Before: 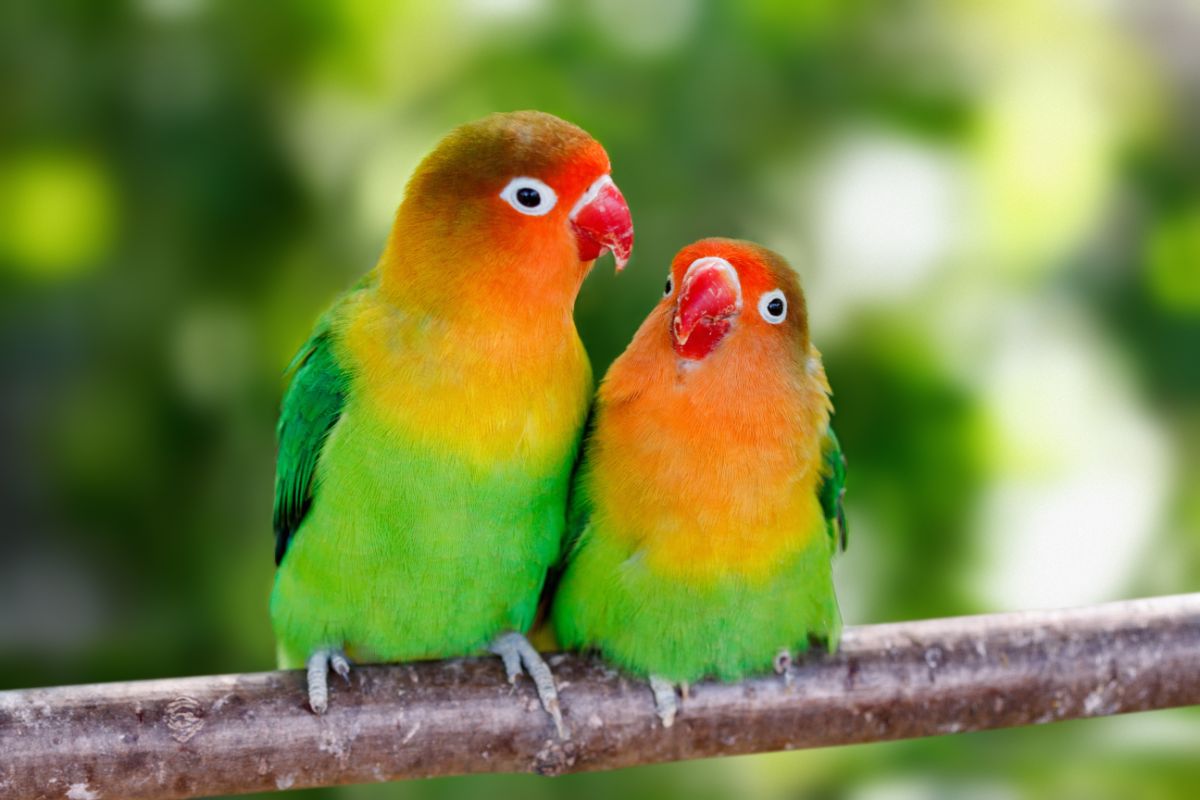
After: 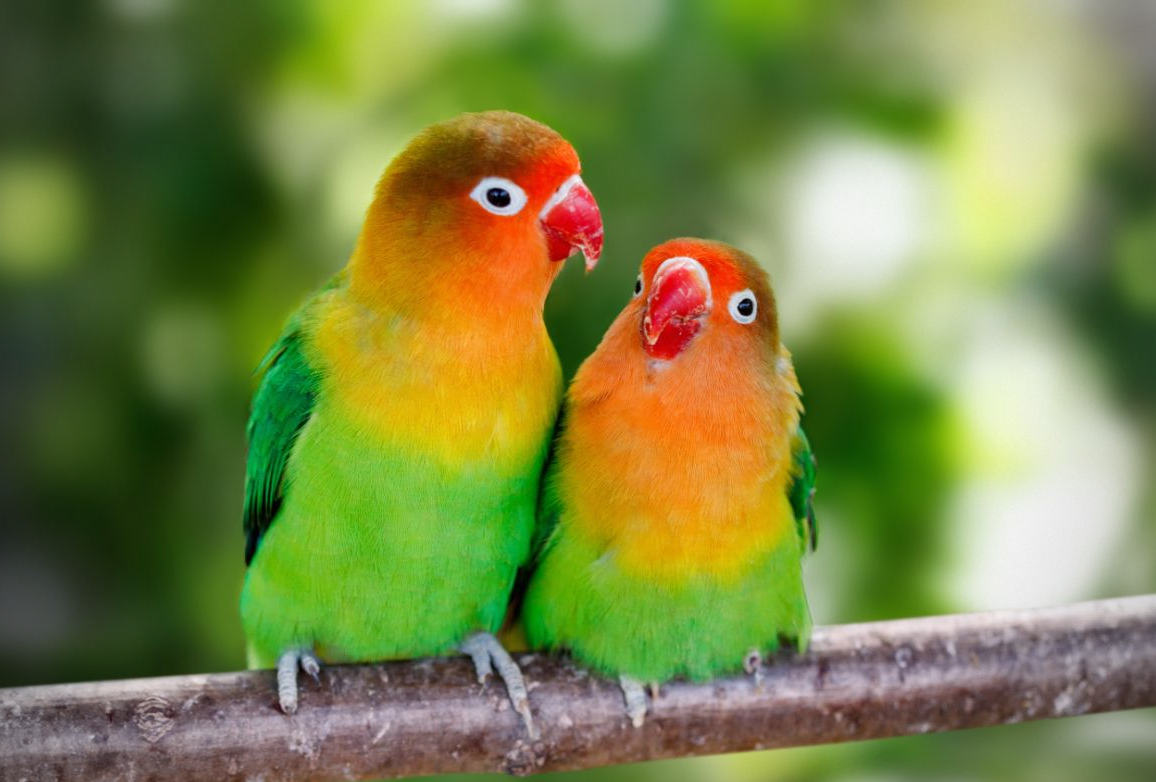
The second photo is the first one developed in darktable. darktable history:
crop and rotate: left 2.536%, right 1.107%, bottom 2.246%
vignetting: fall-off start 74.49%, fall-off radius 65.9%, brightness -0.628, saturation -0.68
